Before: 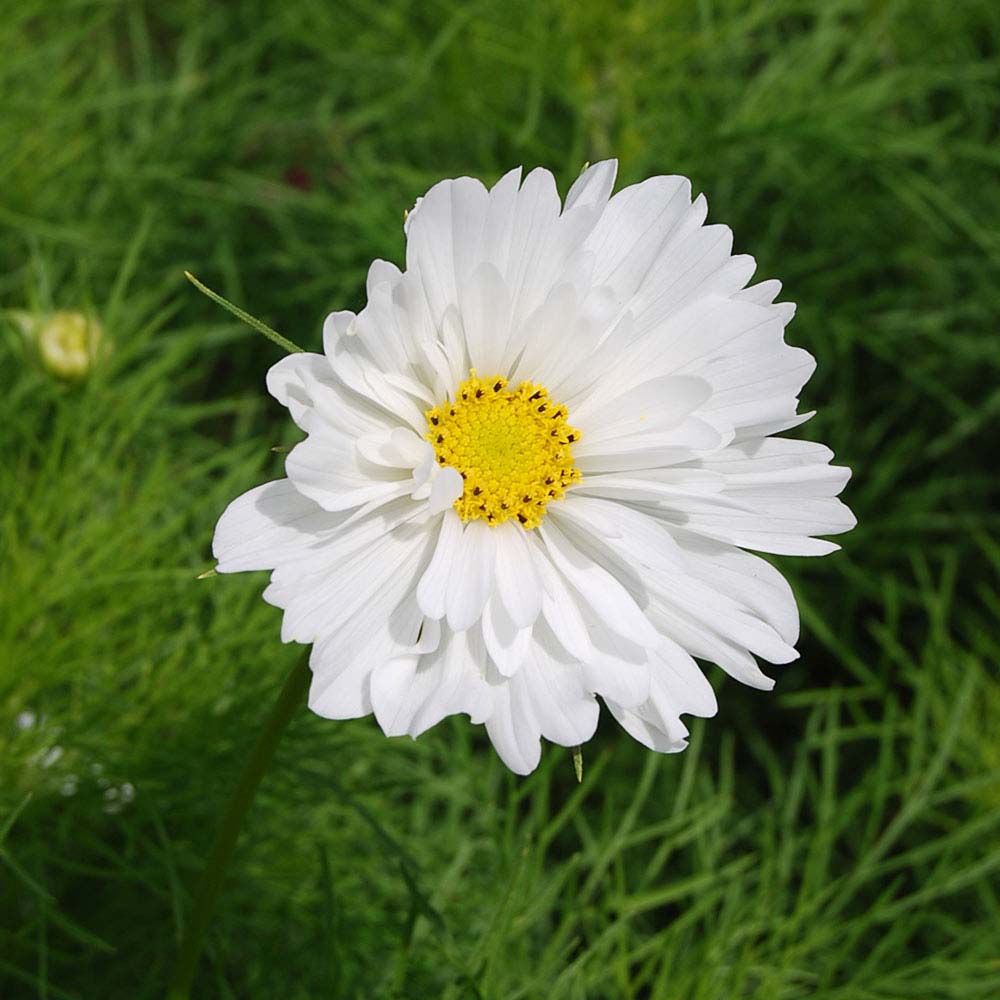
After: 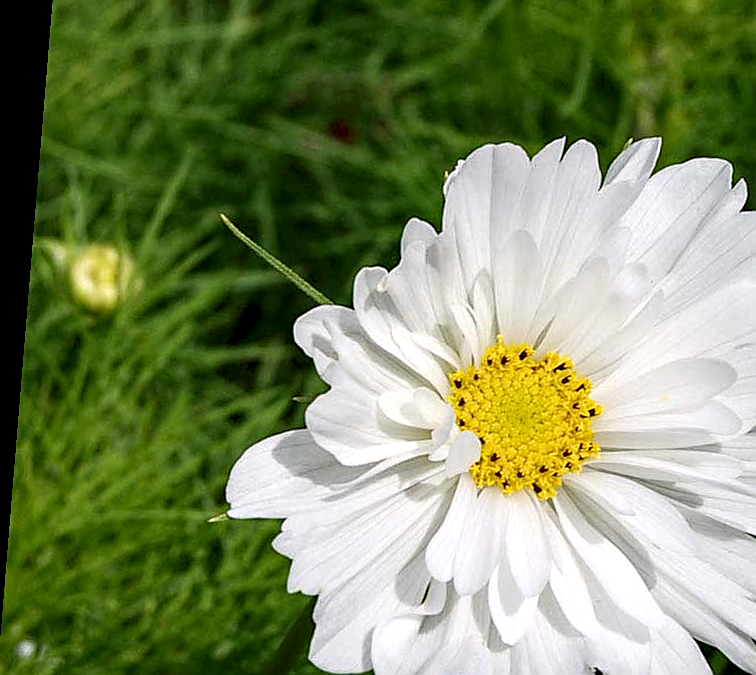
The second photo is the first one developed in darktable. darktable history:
crop and rotate: angle -4.69°, left 2.114%, top 6.62%, right 27.769%, bottom 30.704%
haze removal: compatibility mode true, adaptive false
local contrast: detail 160%
sharpen: on, module defaults
color zones: curves: ch0 [(0.25, 0.5) (0.636, 0.25) (0.75, 0.5)]
shadows and highlights: shadows -31, highlights 30.72
